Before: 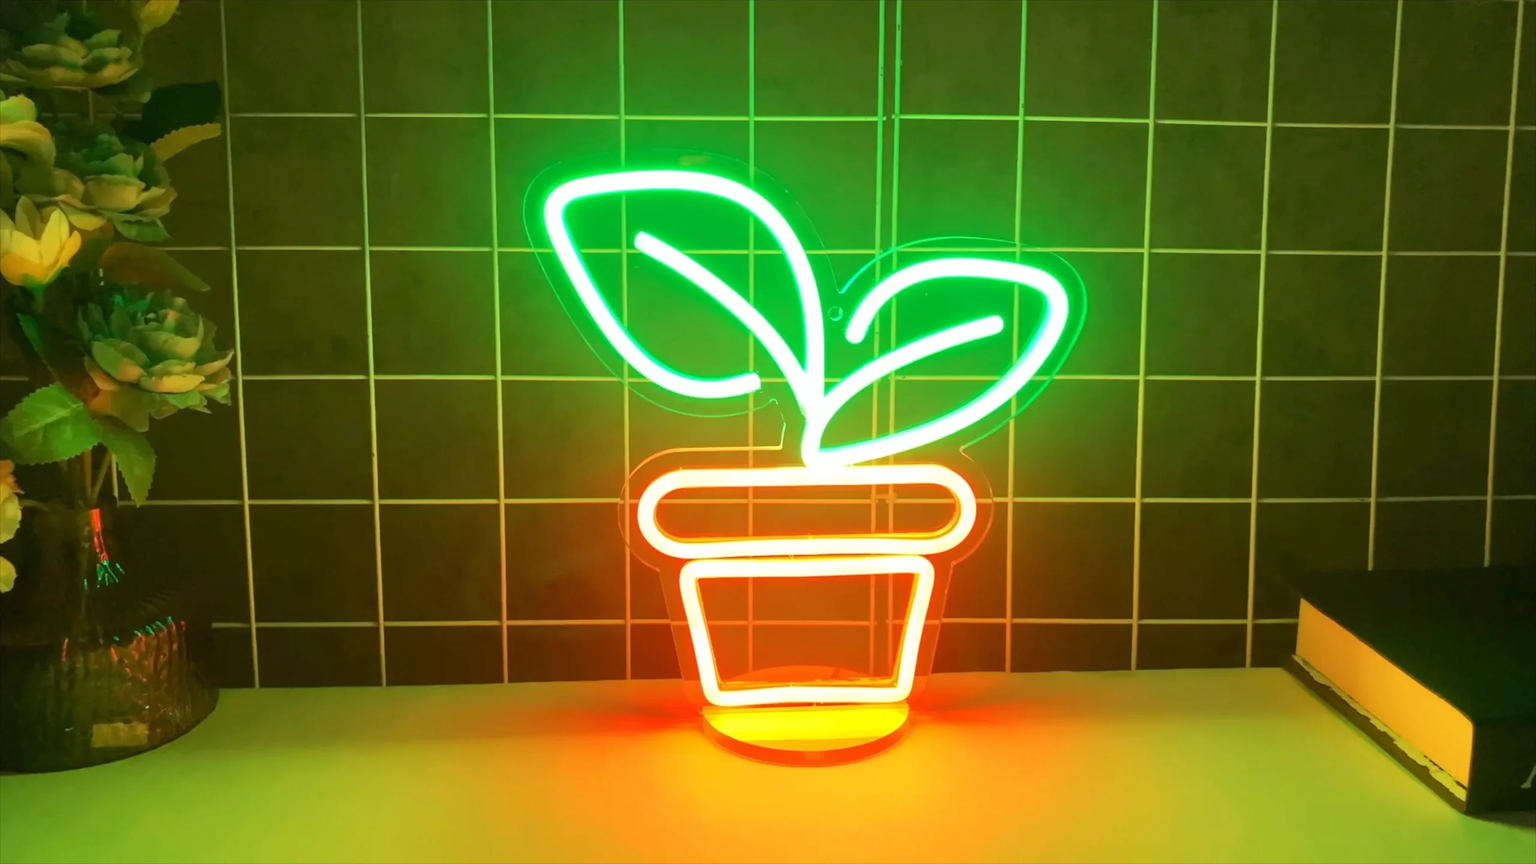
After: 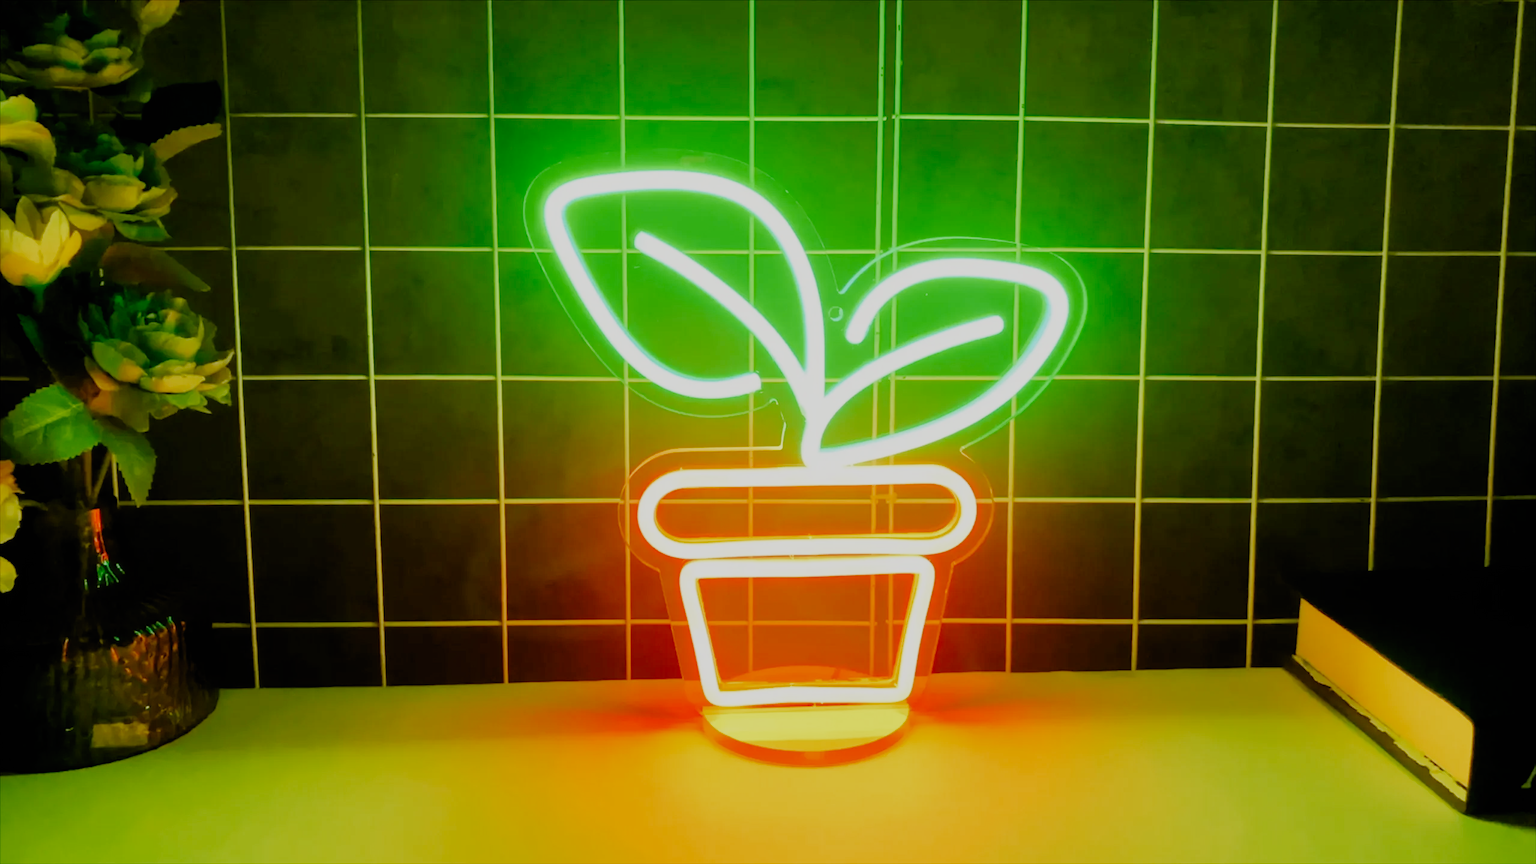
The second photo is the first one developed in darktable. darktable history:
haze removal: strength -0.098, compatibility mode true, adaptive false
filmic rgb: black relative exposure -4.2 EV, white relative exposure 5.12 EV, hardness 2.12, contrast 1.174, preserve chrominance no, color science v4 (2020)
